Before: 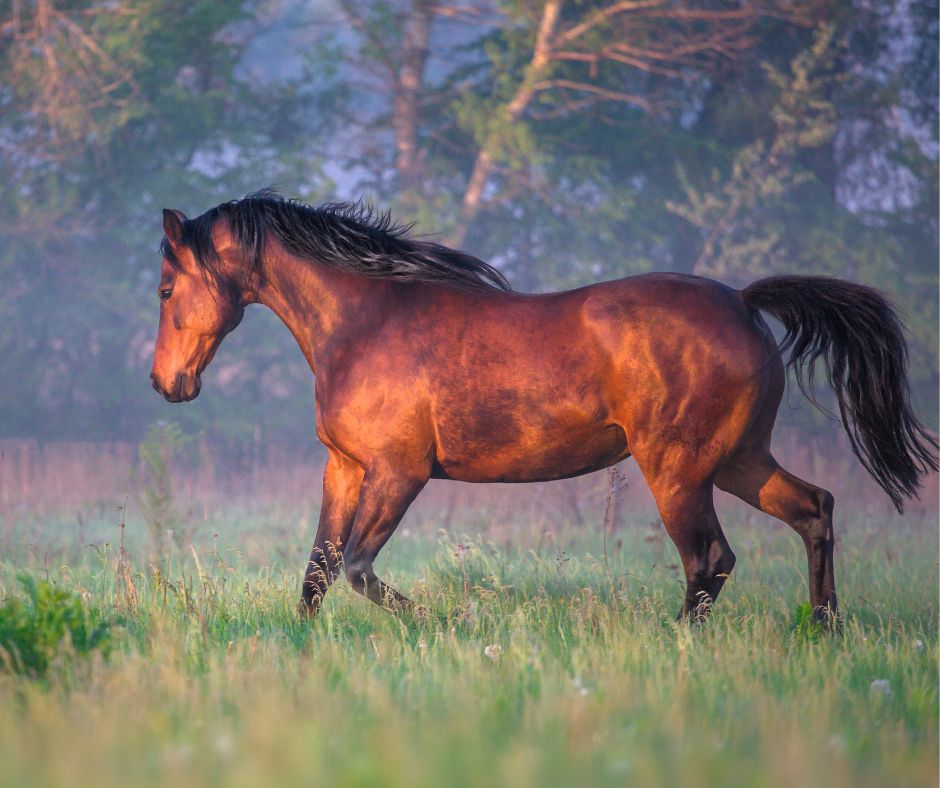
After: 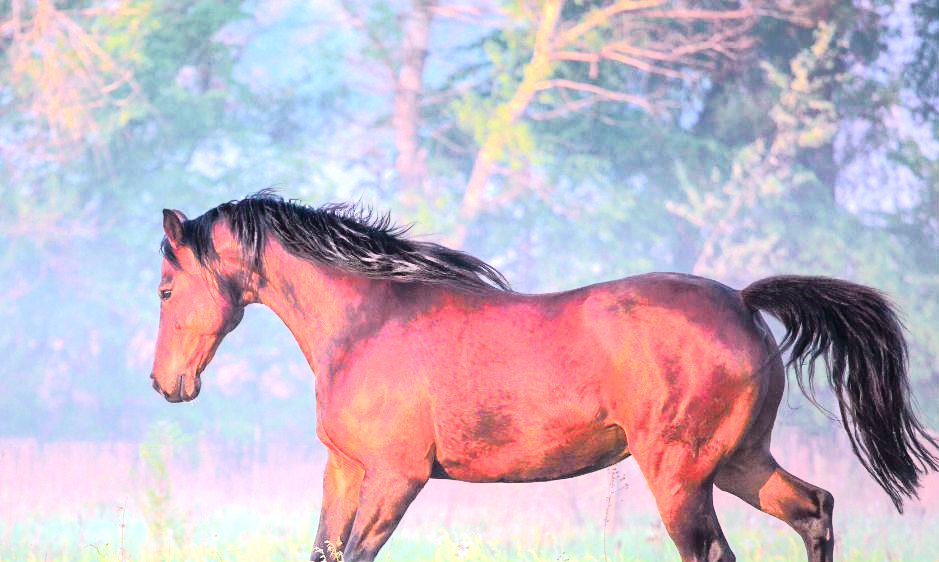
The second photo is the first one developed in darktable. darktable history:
tone curve: curves: ch0 [(0, 0.008) (0.081, 0.044) (0.177, 0.123) (0.283, 0.253) (0.416, 0.449) (0.495, 0.524) (0.661, 0.756) (0.796, 0.859) (1, 0.951)]; ch1 [(0, 0) (0.161, 0.092) (0.35, 0.33) (0.392, 0.392) (0.427, 0.426) (0.479, 0.472) (0.505, 0.5) (0.521, 0.524) (0.567, 0.564) (0.583, 0.588) (0.625, 0.627) (0.678, 0.733) (1, 1)]; ch2 [(0, 0) (0.346, 0.362) (0.404, 0.427) (0.502, 0.499) (0.531, 0.523) (0.544, 0.561) (0.58, 0.59) (0.629, 0.642) (0.717, 0.678) (1, 1)], color space Lab, independent channels, preserve colors none
exposure: black level correction 0.001, exposure 1.735 EV, compensate highlight preservation false
crop: bottom 28.576%
